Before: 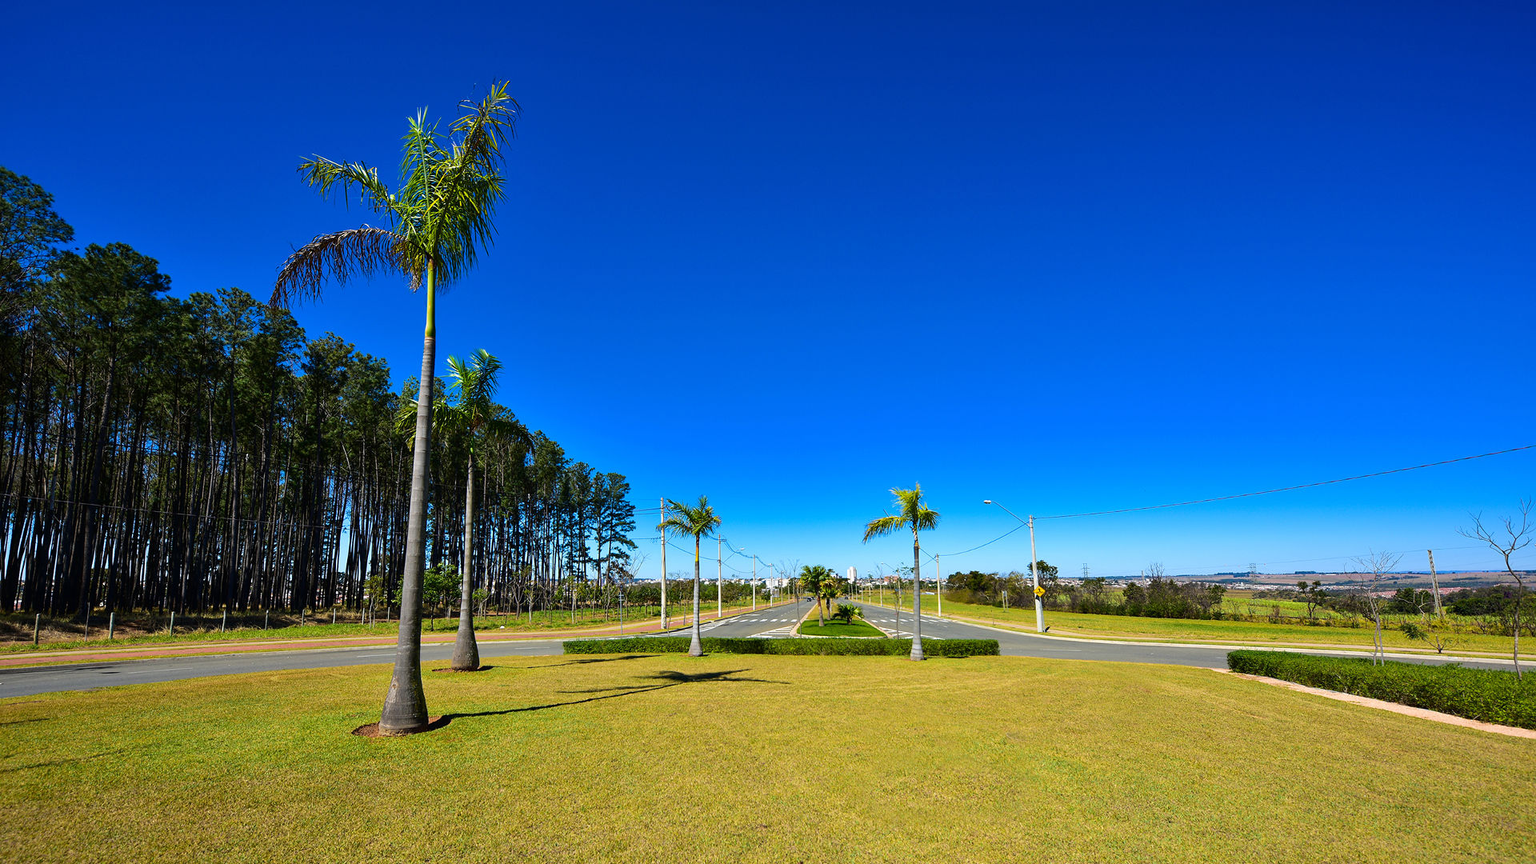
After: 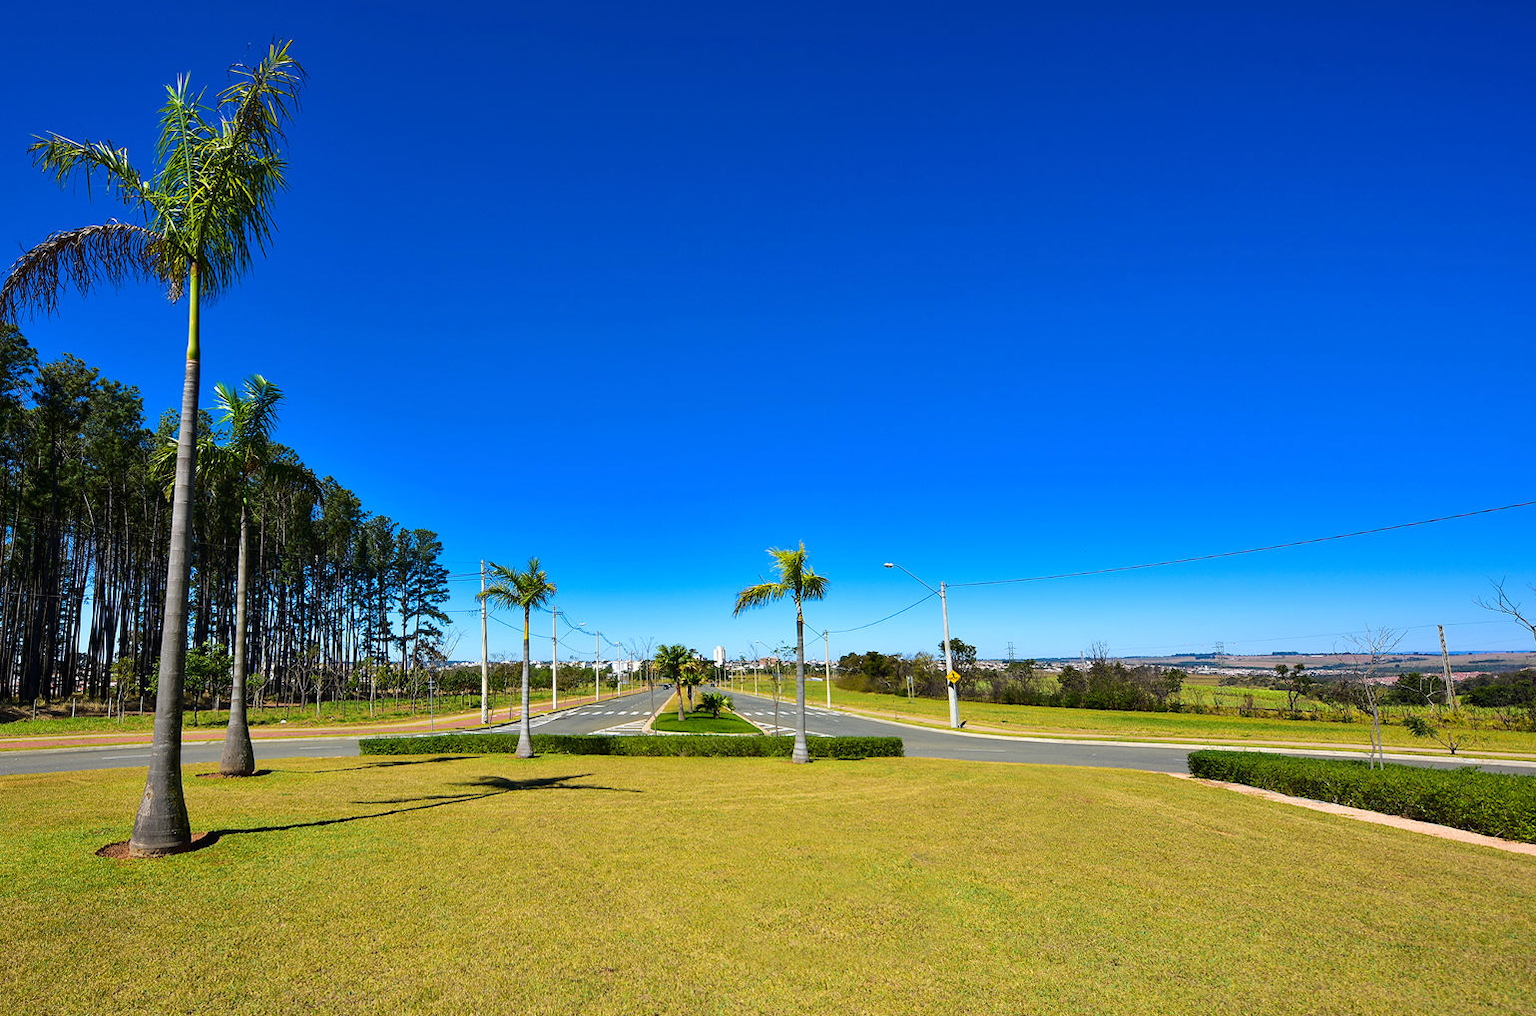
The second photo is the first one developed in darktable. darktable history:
tone equalizer: on, module defaults
crop and rotate: left 17.956%, top 5.725%, right 1.836%
